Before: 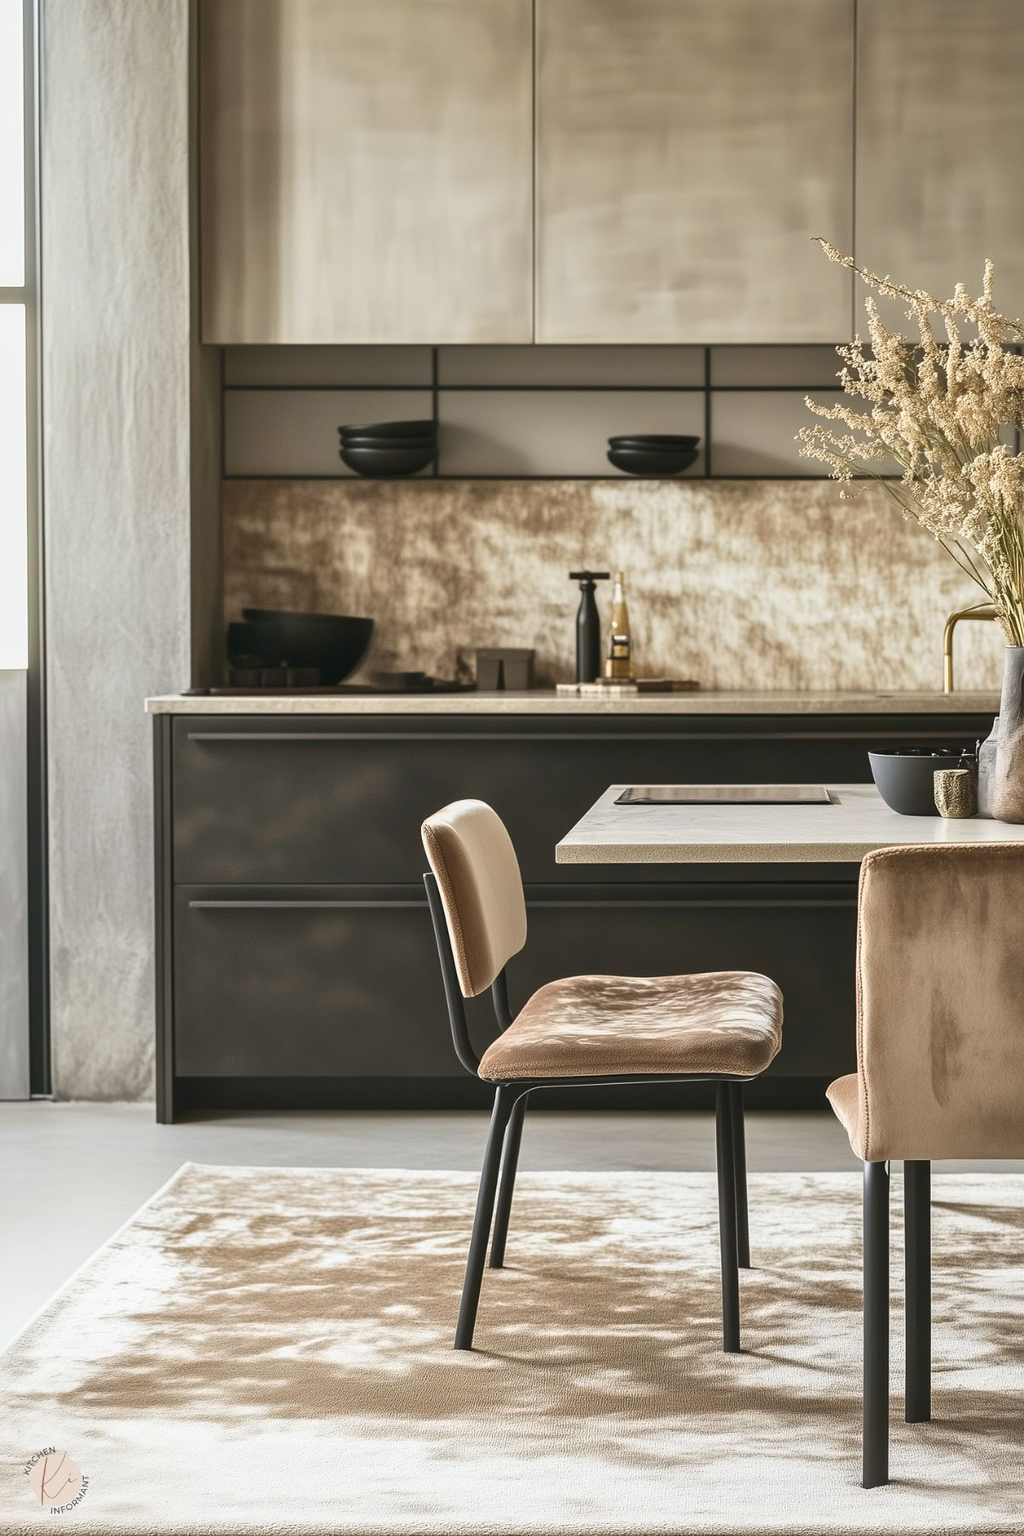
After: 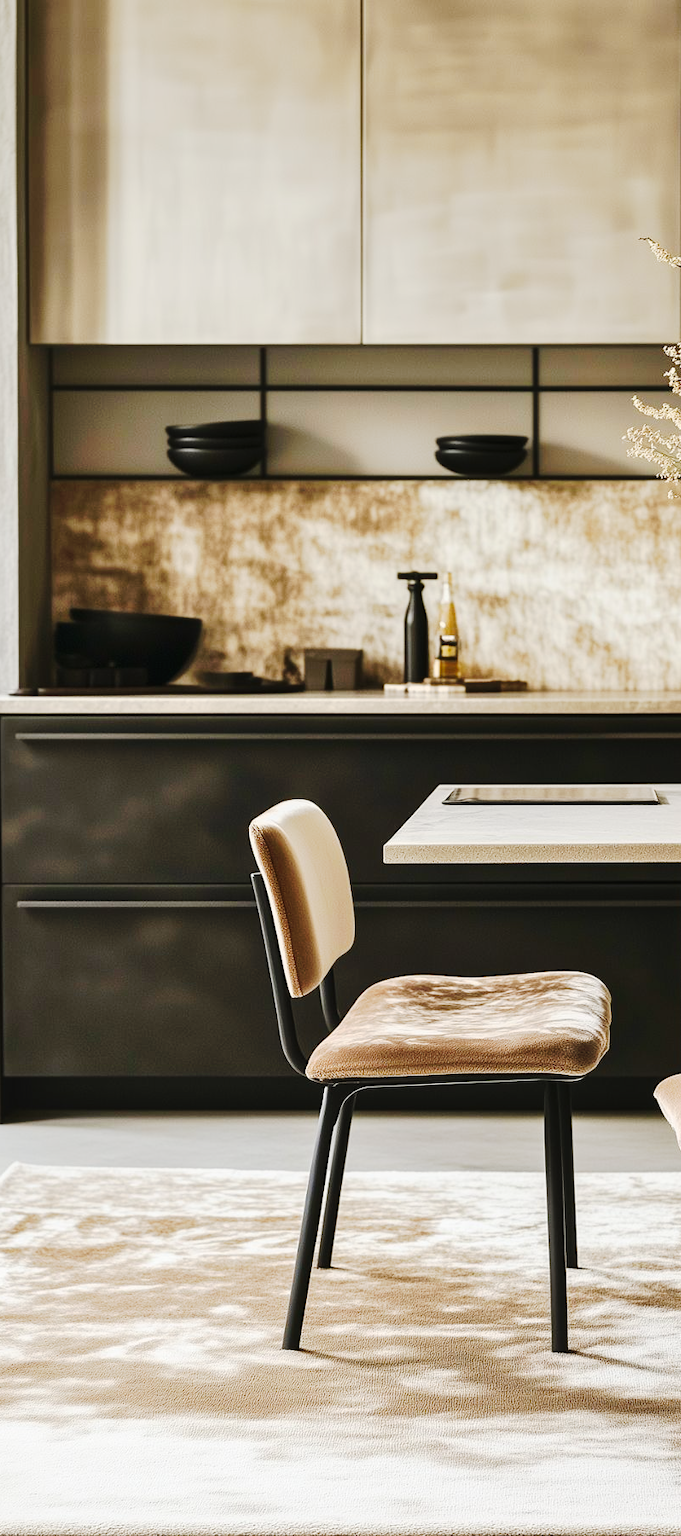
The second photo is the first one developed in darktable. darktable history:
crop: left 16.899%, right 16.556%
tone curve: curves: ch0 [(0, 0) (0.003, 0.017) (0.011, 0.017) (0.025, 0.017) (0.044, 0.019) (0.069, 0.03) (0.1, 0.046) (0.136, 0.066) (0.177, 0.104) (0.224, 0.151) (0.277, 0.231) (0.335, 0.321) (0.399, 0.454) (0.468, 0.567) (0.543, 0.674) (0.623, 0.763) (0.709, 0.82) (0.801, 0.872) (0.898, 0.934) (1, 1)], preserve colors none
